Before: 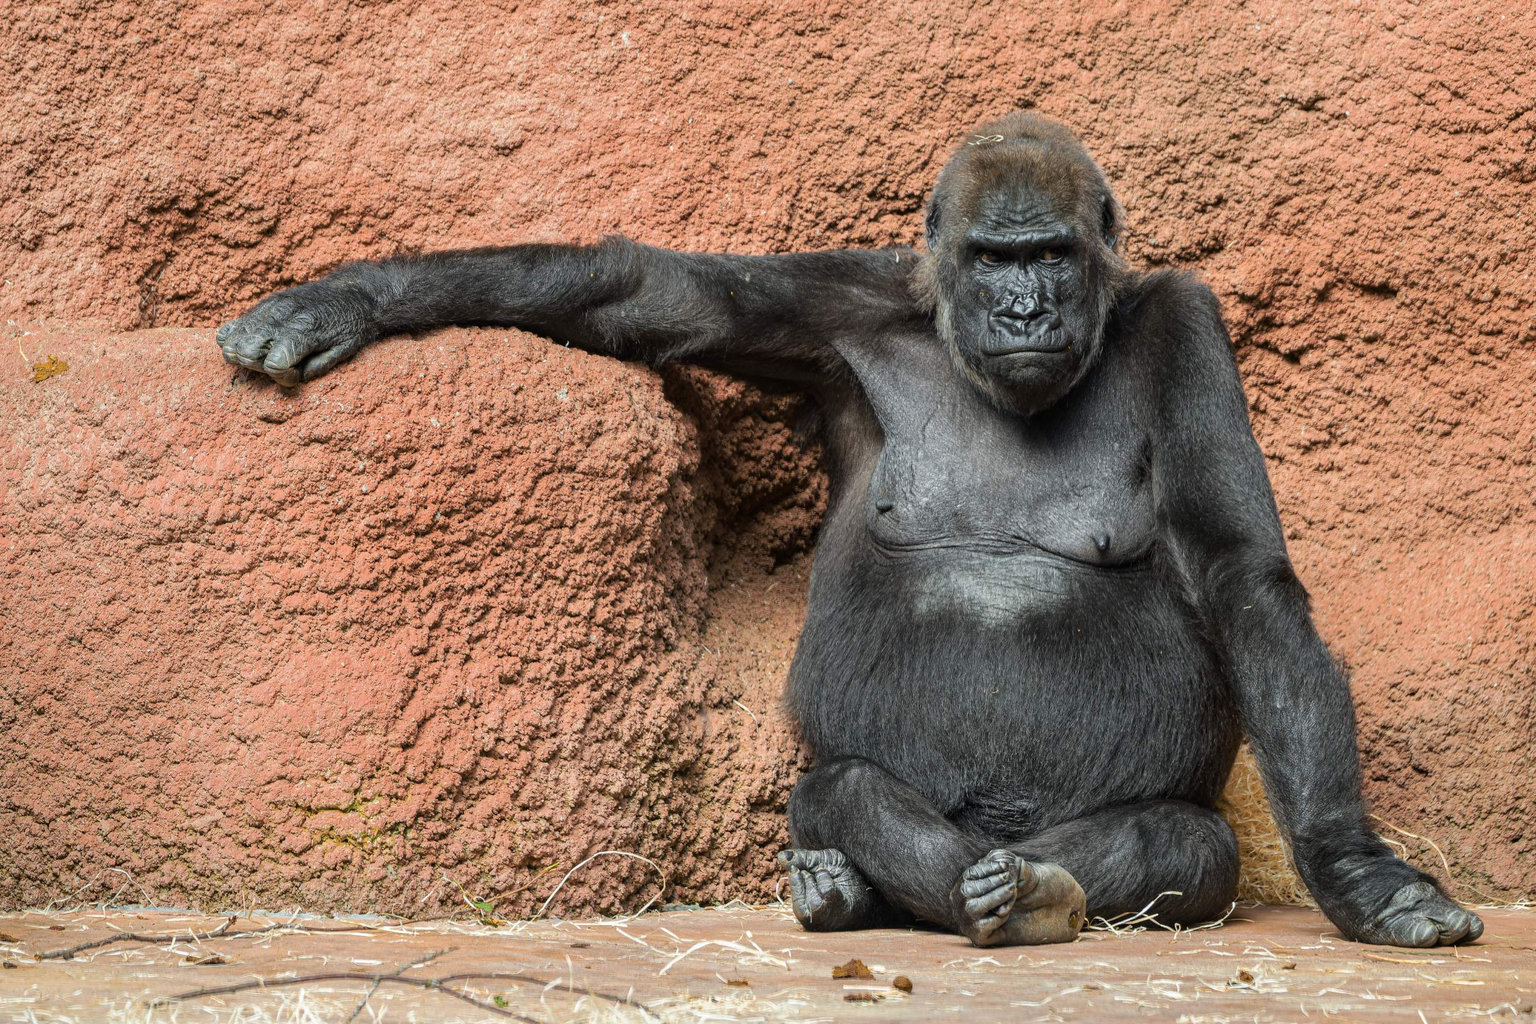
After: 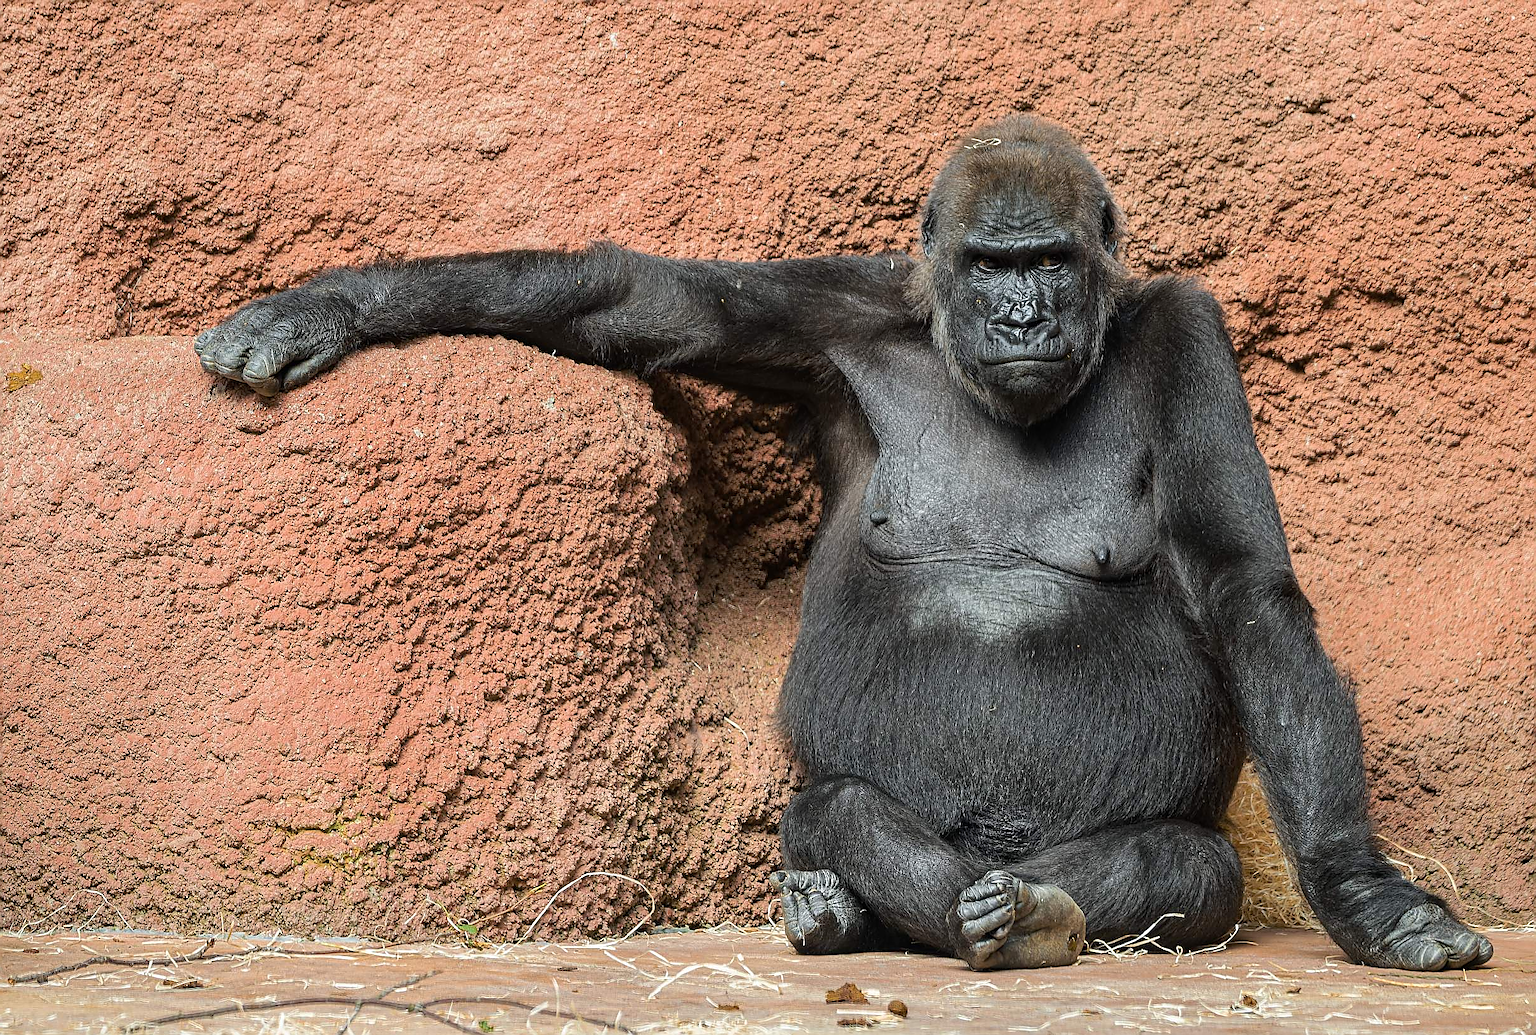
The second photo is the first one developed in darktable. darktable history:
crop and rotate: left 1.774%, right 0.633%, bottom 1.28%
sharpen: radius 1.4, amount 1.25, threshold 0.7
